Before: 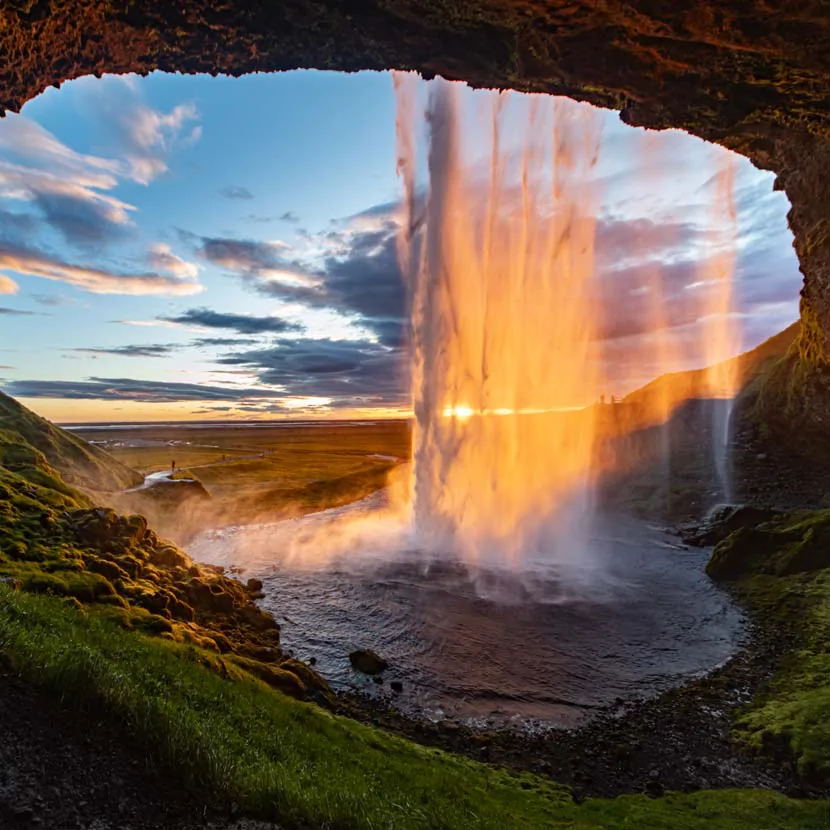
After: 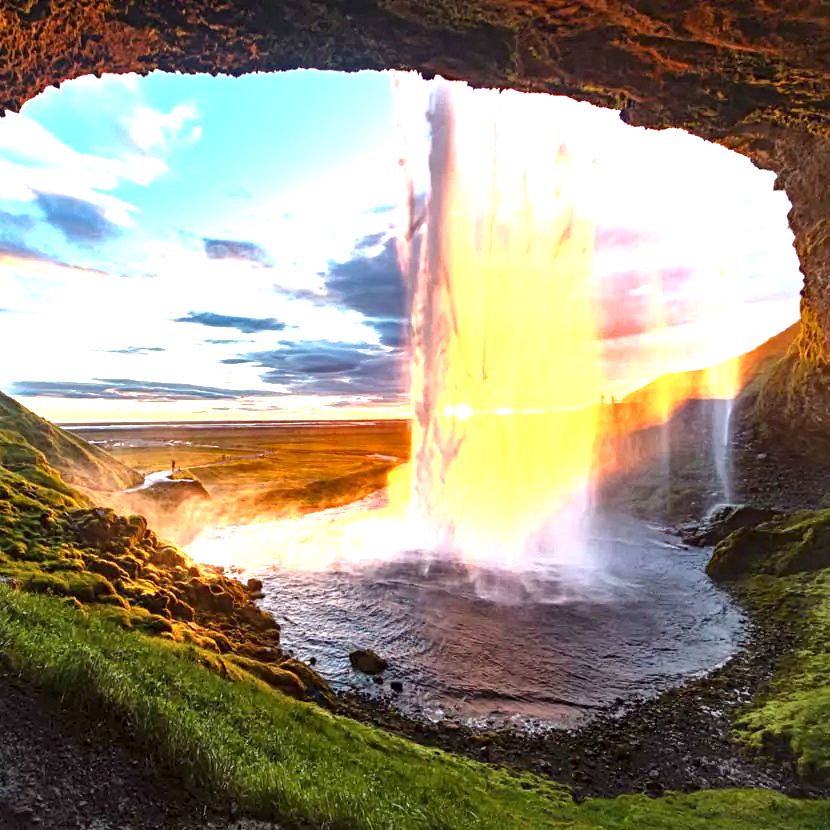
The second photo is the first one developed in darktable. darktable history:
local contrast: mode bilateral grid, contrast 25, coarseness 60, detail 151%, midtone range 0.2
contrast equalizer: y [[0.439, 0.44, 0.442, 0.457, 0.493, 0.498], [0.5 ×6], [0.5 ×6], [0 ×6], [0 ×6]], mix 0.59
exposure: black level correction 0, exposure 1.675 EV, compensate exposure bias true, compensate highlight preservation false
